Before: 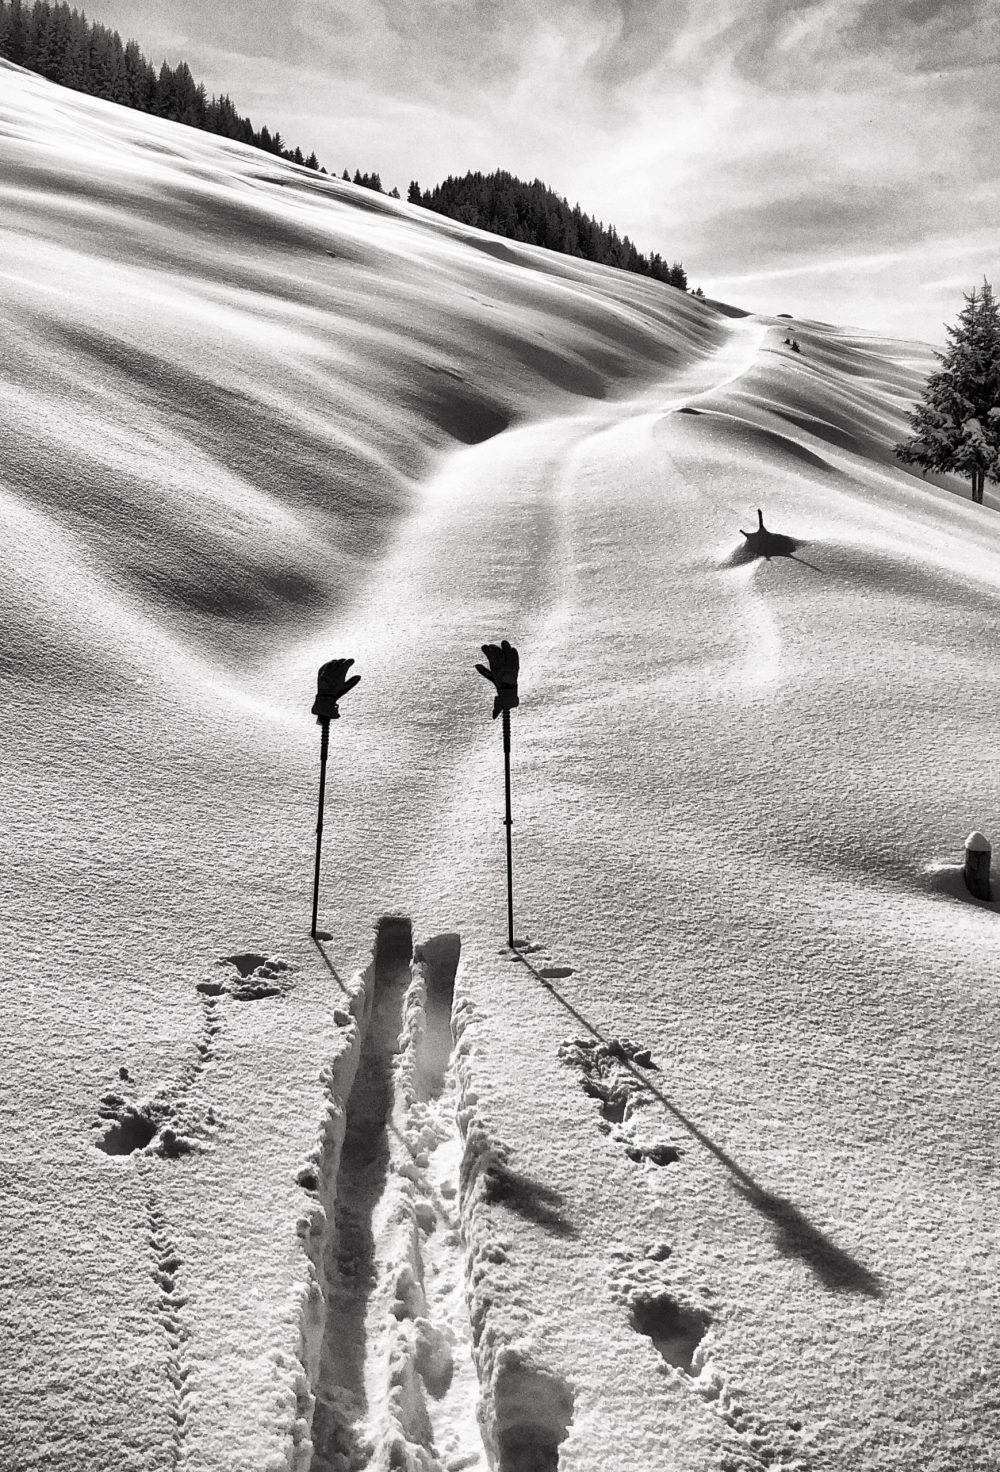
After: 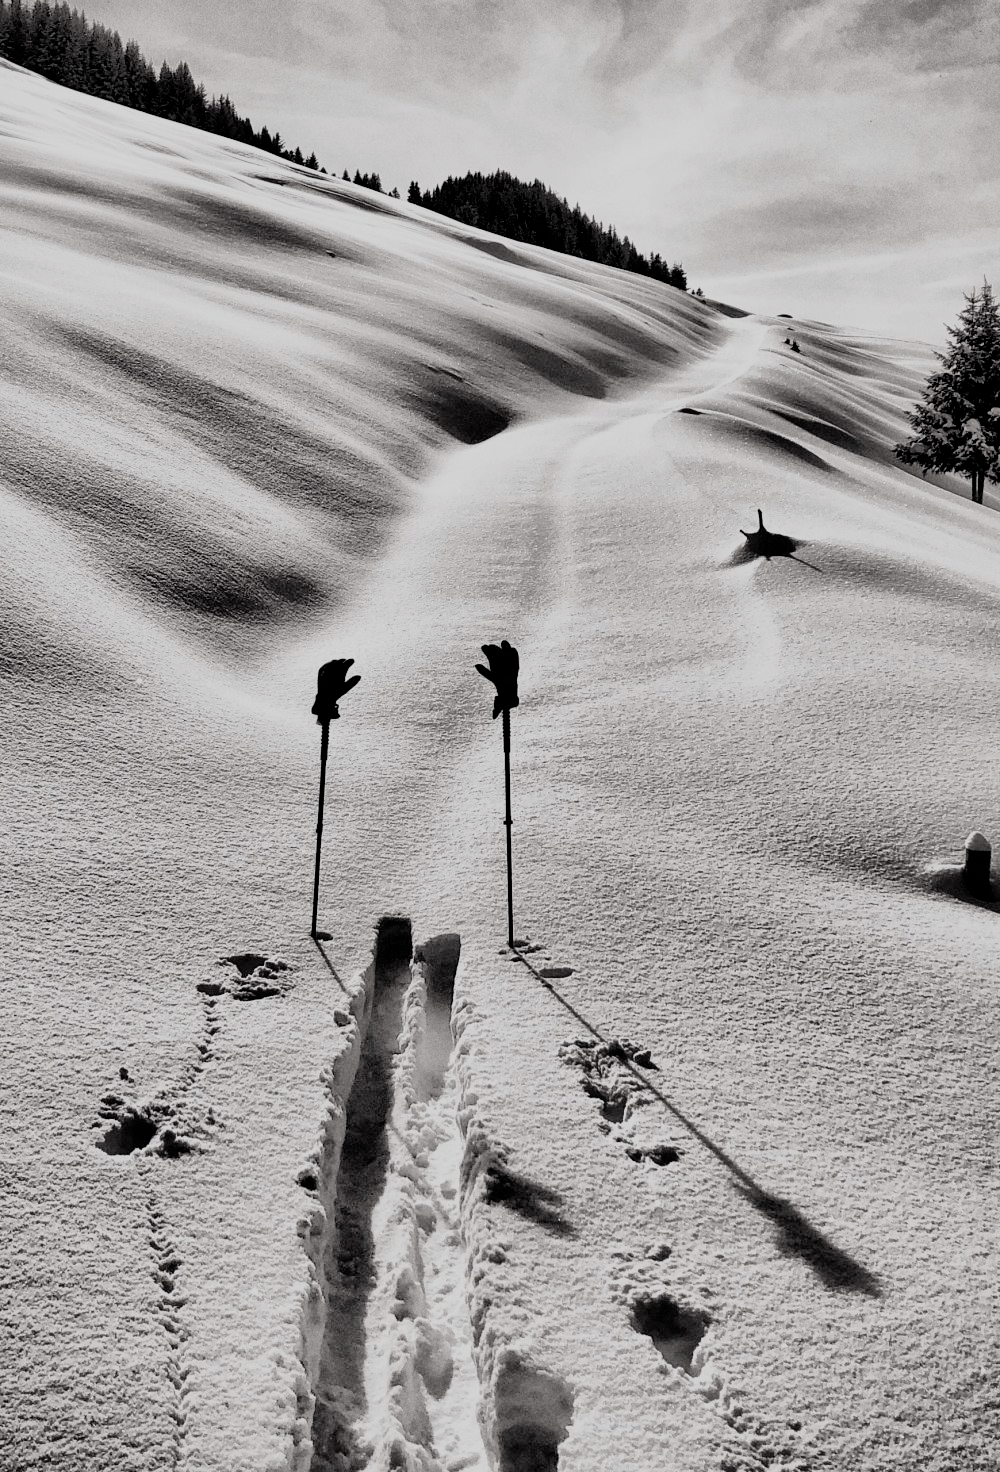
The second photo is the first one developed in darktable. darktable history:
filmic rgb: black relative exposure -4.14 EV, white relative exposure 5.1 EV, hardness 2.11, contrast 1.165
